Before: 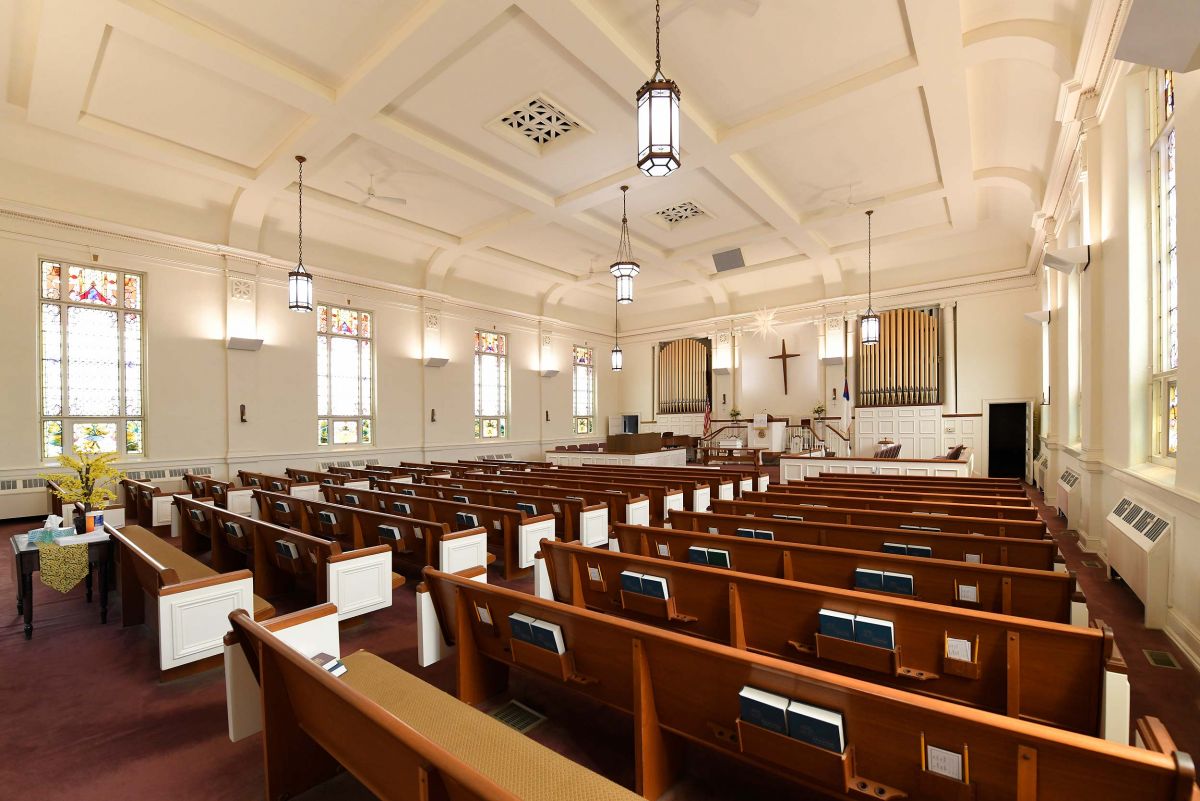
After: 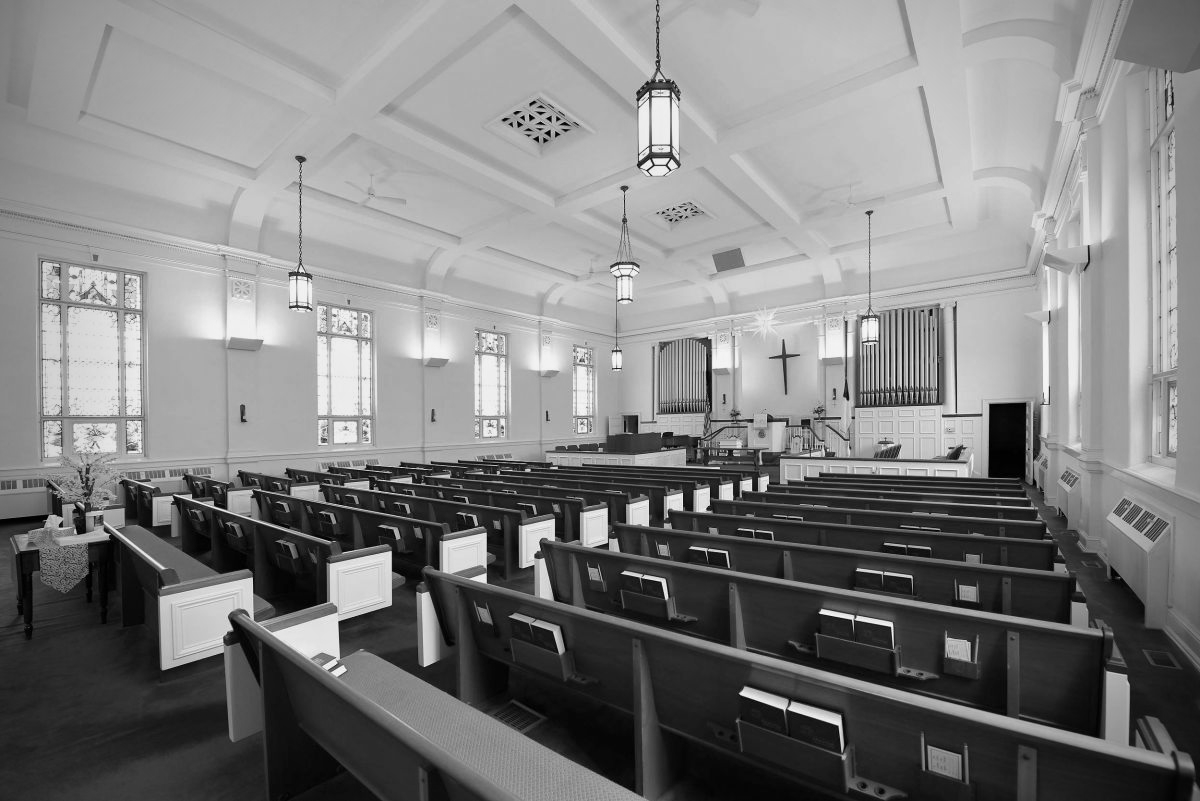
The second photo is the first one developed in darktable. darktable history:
monochrome: a 26.22, b 42.67, size 0.8
vignetting: fall-off start 75%, brightness -0.692, width/height ratio 1.084
